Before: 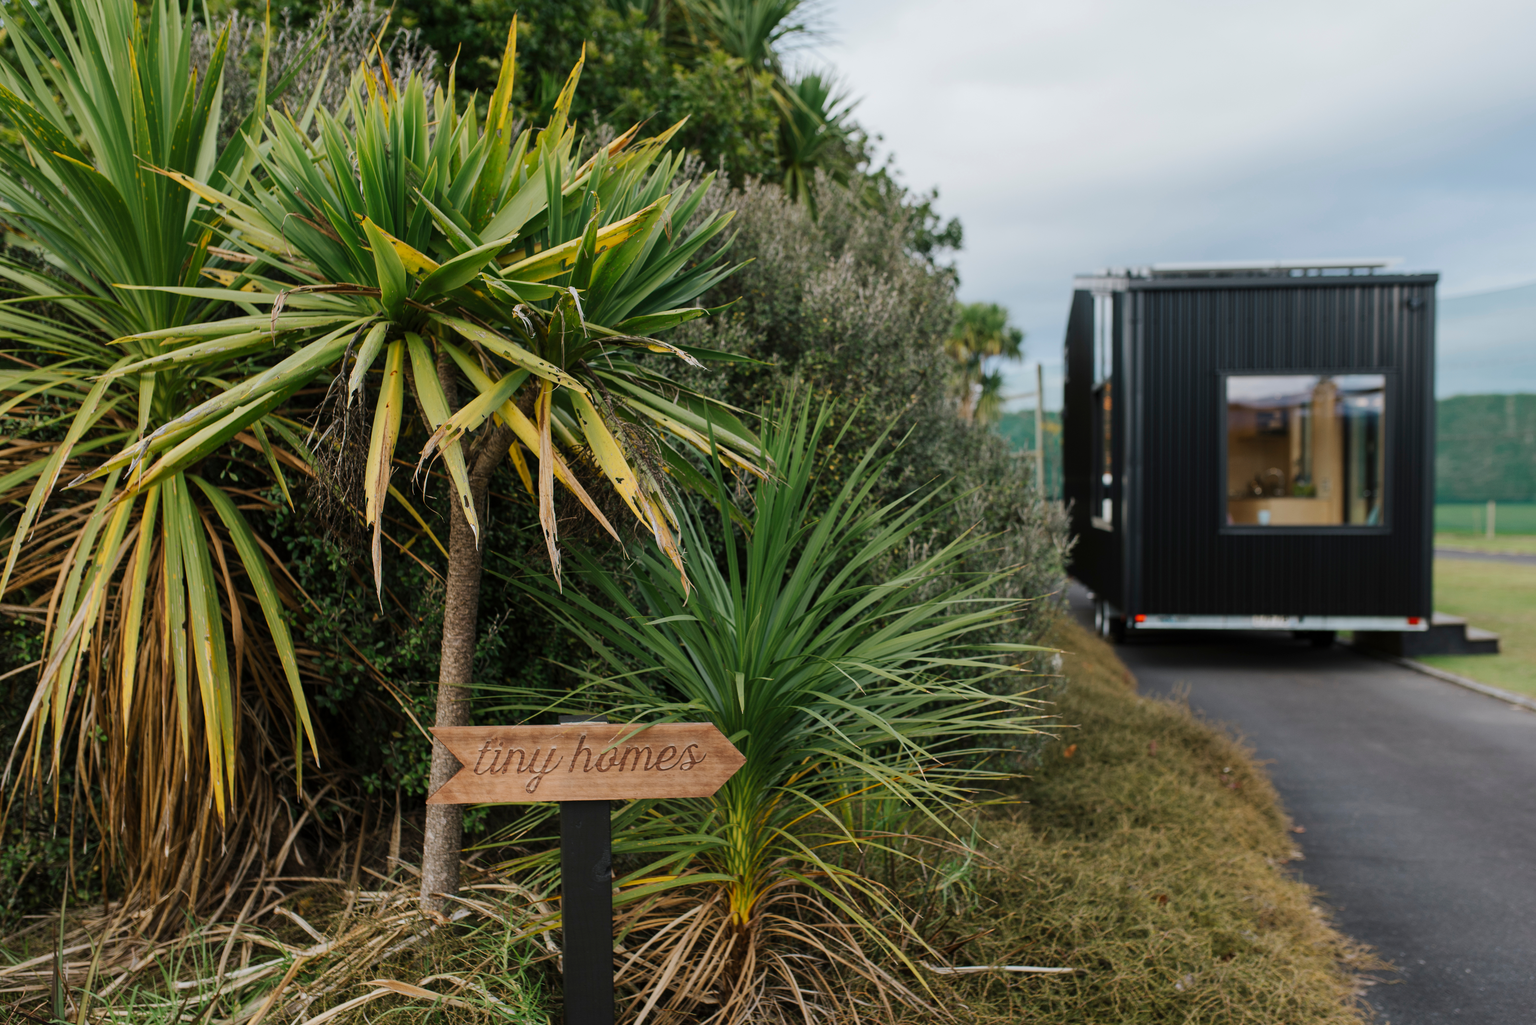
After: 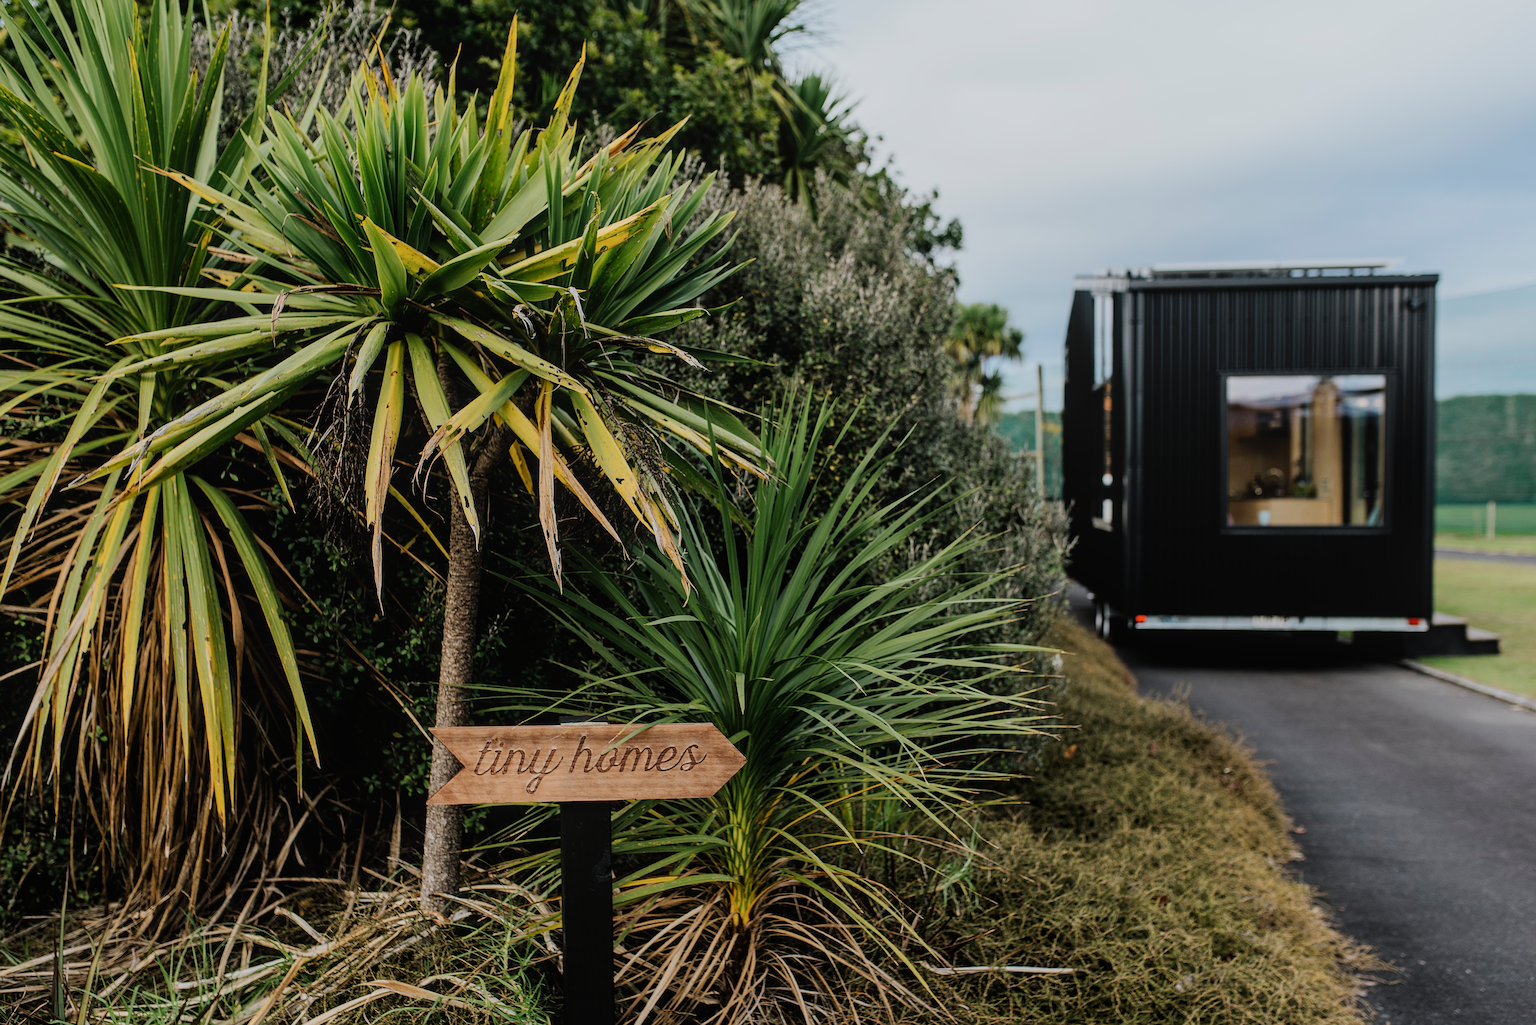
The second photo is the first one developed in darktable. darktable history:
sharpen: amount 0.493
filmic rgb: black relative exposure -7.98 EV, white relative exposure 4.06 EV, threshold 5.96 EV, hardness 4.16, contrast 1.362, color science v6 (2022), enable highlight reconstruction true
local contrast: detail 109%
